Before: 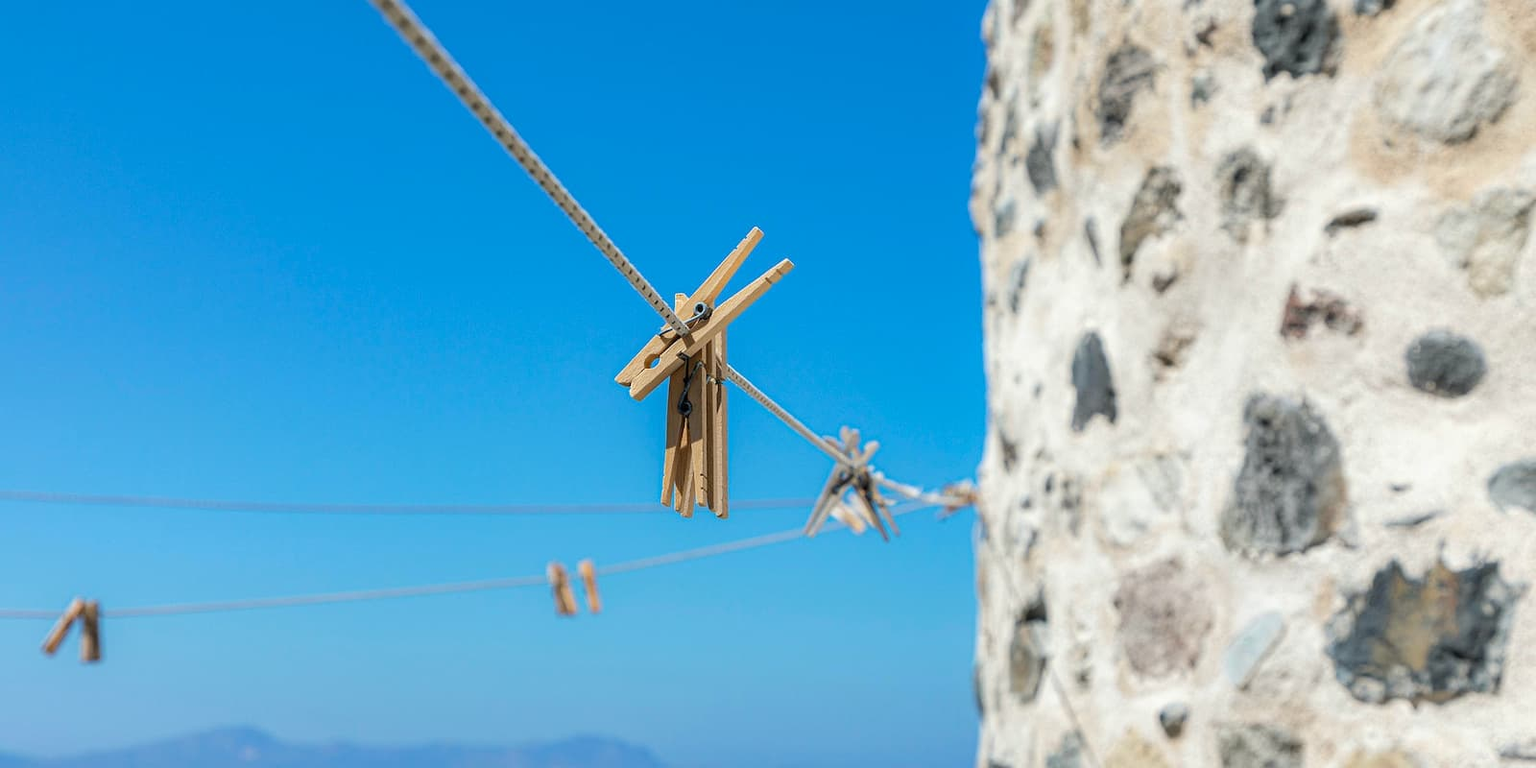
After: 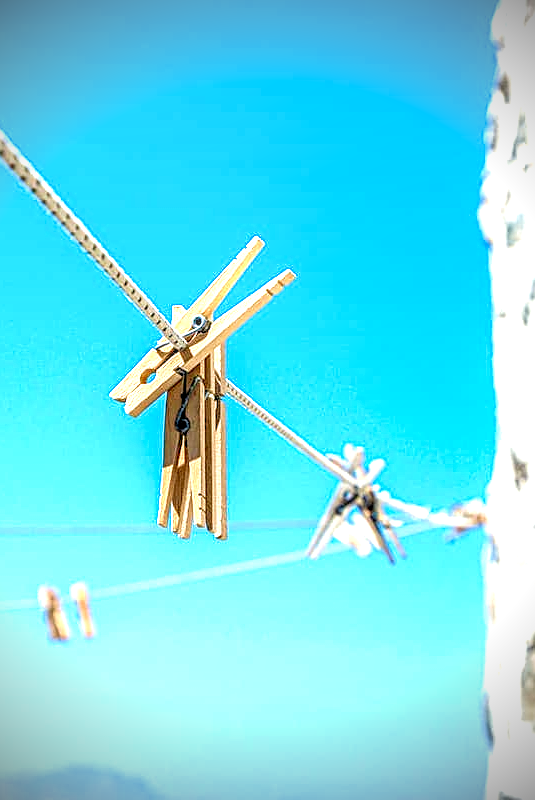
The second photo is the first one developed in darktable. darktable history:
local contrast: highlights 3%, shadows 2%, detail 182%
exposure: black level correction 0, exposure 0.5 EV, compensate highlight preservation false
levels: levels [0.036, 0.364, 0.827]
velvia: on, module defaults
vignetting: brightness -0.858
crop: left 33.244%, right 33.305%
sharpen: on, module defaults
tone equalizer: edges refinement/feathering 500, mask exposure compensation -1.57 EV, preserve details no
